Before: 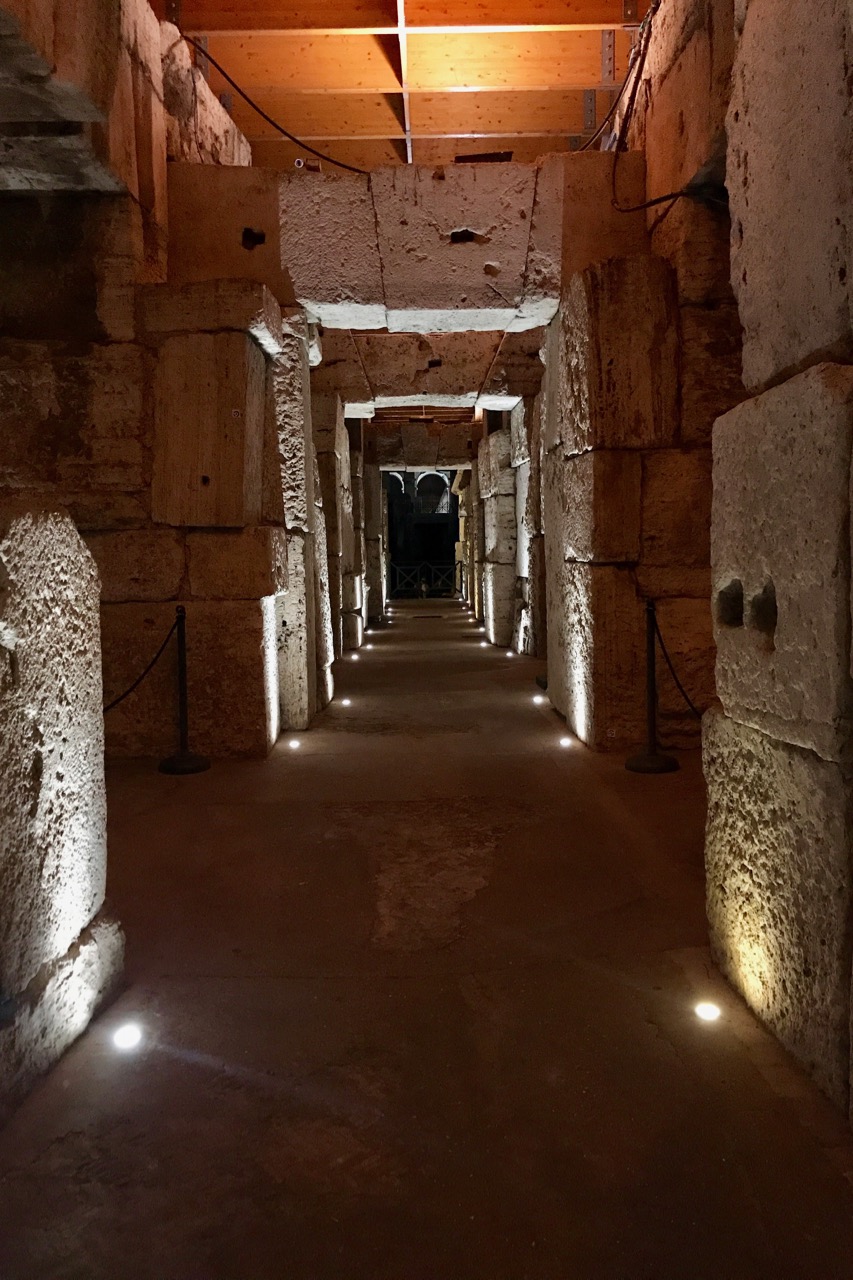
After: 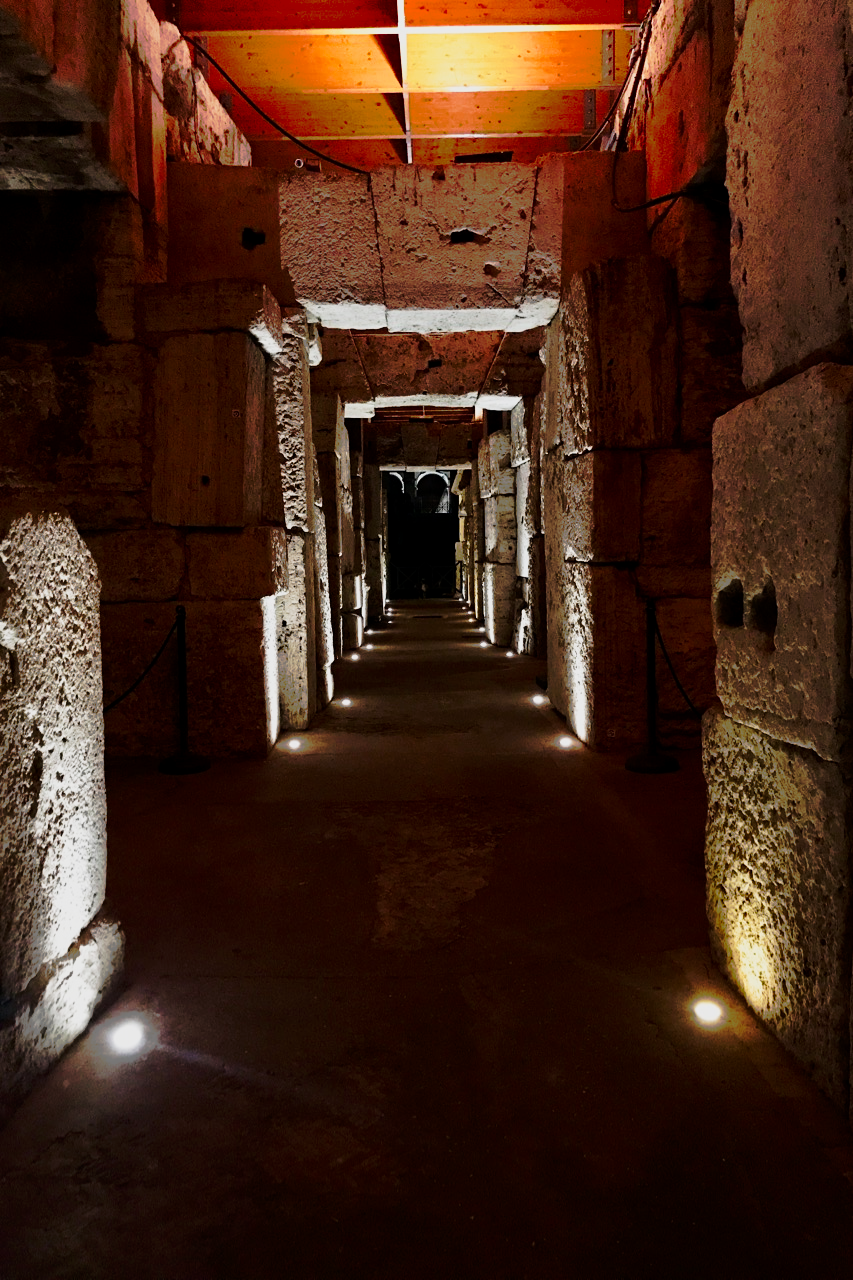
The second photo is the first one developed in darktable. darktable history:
exposure: exposure -0.212 EV, compensate highlight preservation false
tone curve: curves: ch0 [(0, 0) (0.081, 0.033) (0.192, 0.124) (0.283, 0.238) (0.407, 0.476) (0.495, 0.521) (0.661, 0.756) (0.788, 0.87) (1, 0.951)]; ch1 [(0, 0) (0.161, 0.092) (0.35, 0.33) (0.392, 0.392) (0.427, 0.426) (0.479, 0.472) (0.505, 0.497) (0.521, 0.524) (0.567, 0.56) (0.583, 0.592) (0.625, 0.627) (0.678, 0.733) (1, 1)]; ch2 [(0, 0) (0.346, 0.362) (0.404, 0.427) (0.502, 0.499) (0.531, 0.523) (0.544, 0.561) (0.58, 0.59) (0.629, 0.642) (0.717, 0.678) (1, 1)], preserve colors none
